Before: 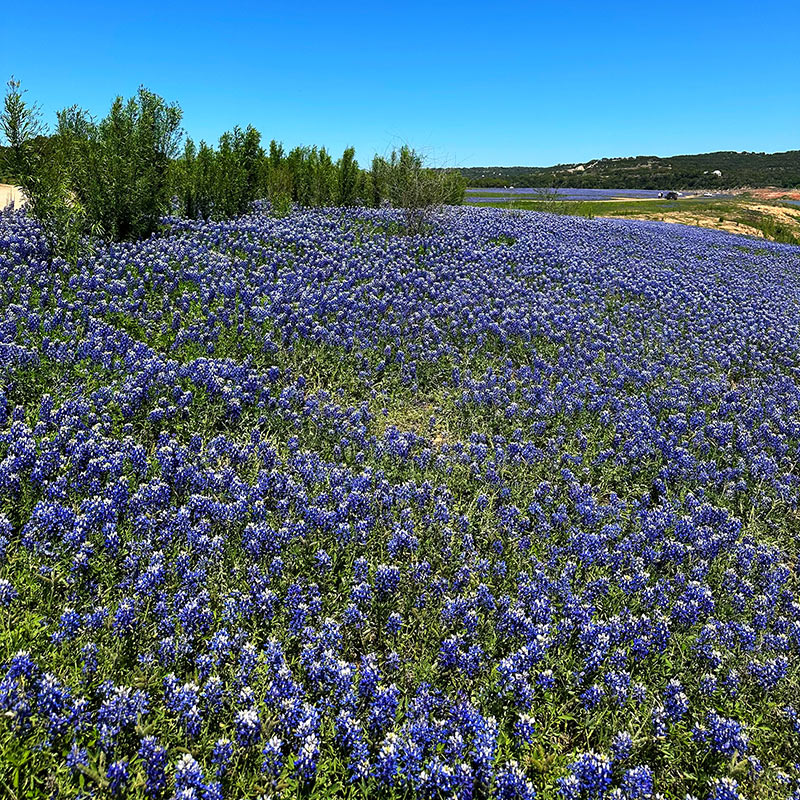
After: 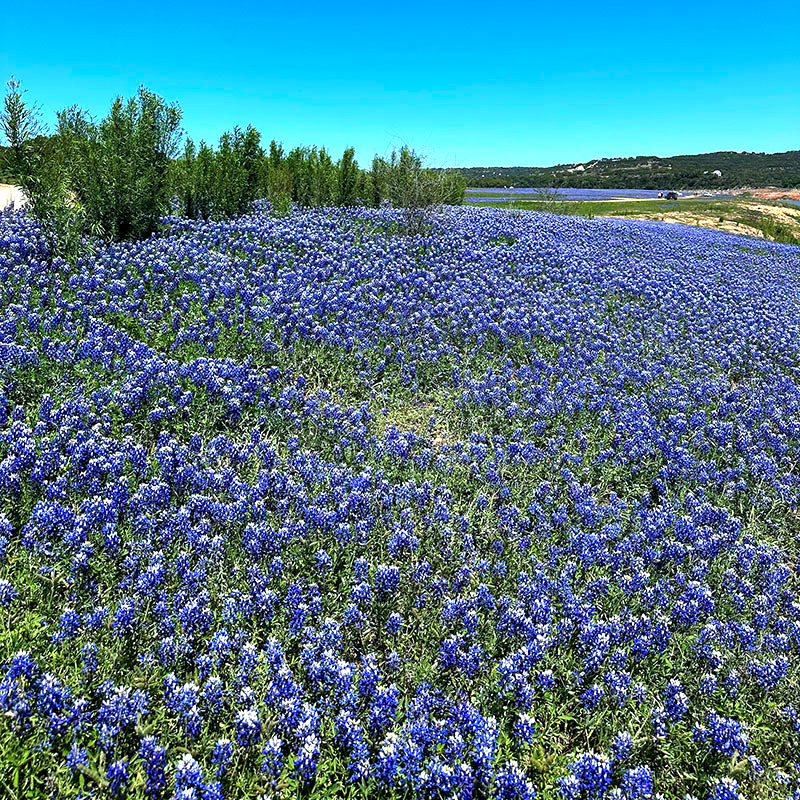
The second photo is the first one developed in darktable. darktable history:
exposure: black level correction 0.001, exposure 0.5 EV, compensate exposure bias true, compensate highlight preservation false
color calibration: x 0.37, y 0.382, temperature 4313.32 K
